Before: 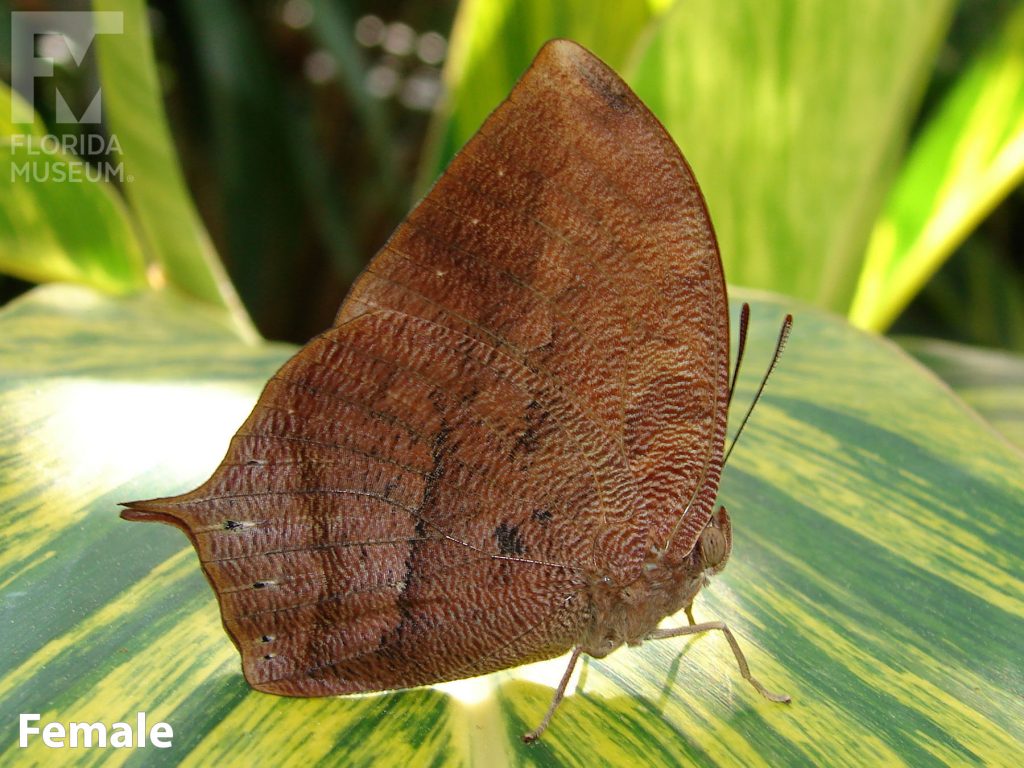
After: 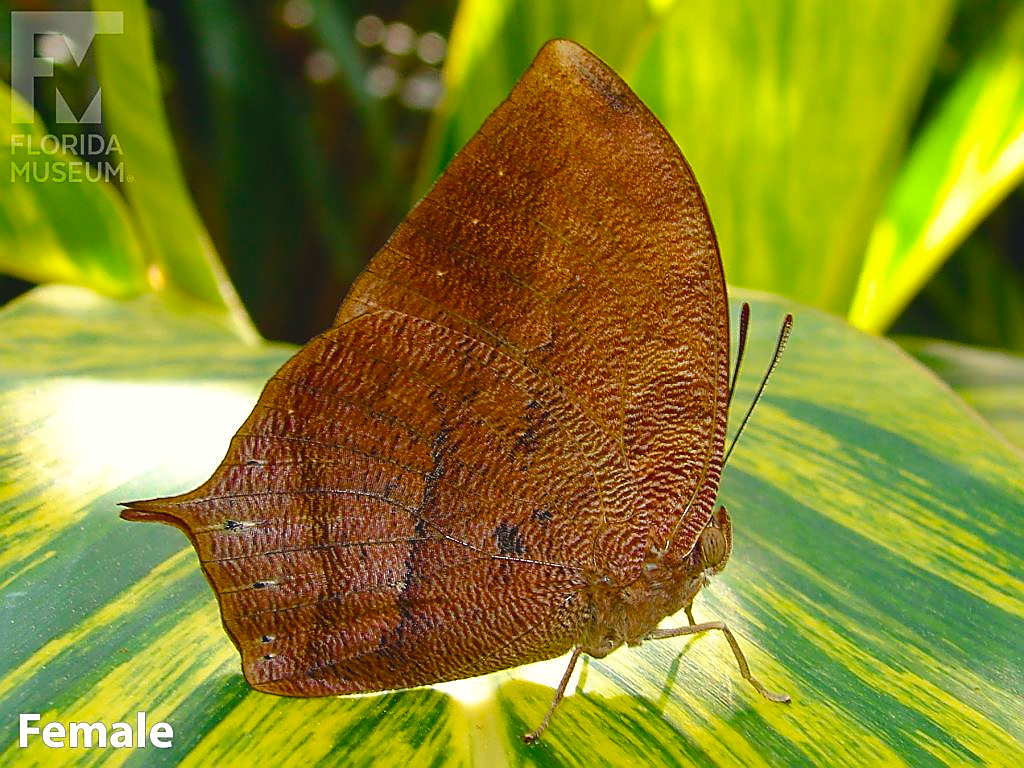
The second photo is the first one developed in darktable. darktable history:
color balance rgb: power › hue 60.58°, global offset › luminance 0.737%, linear chroma grading › global chroma 6.091%, perceptual saturation grading › global saturation 45.649%, perceptual saturation grading › highlights -25.842%, perceptual saturation grading › shadows 50.06%
color correction: highlights a* 0.403, highlights b* 2.69, shadows a* -0.962, shadows b* -4.73
sharpen: radius 1.417, amount 1.265, threshold 0.782
